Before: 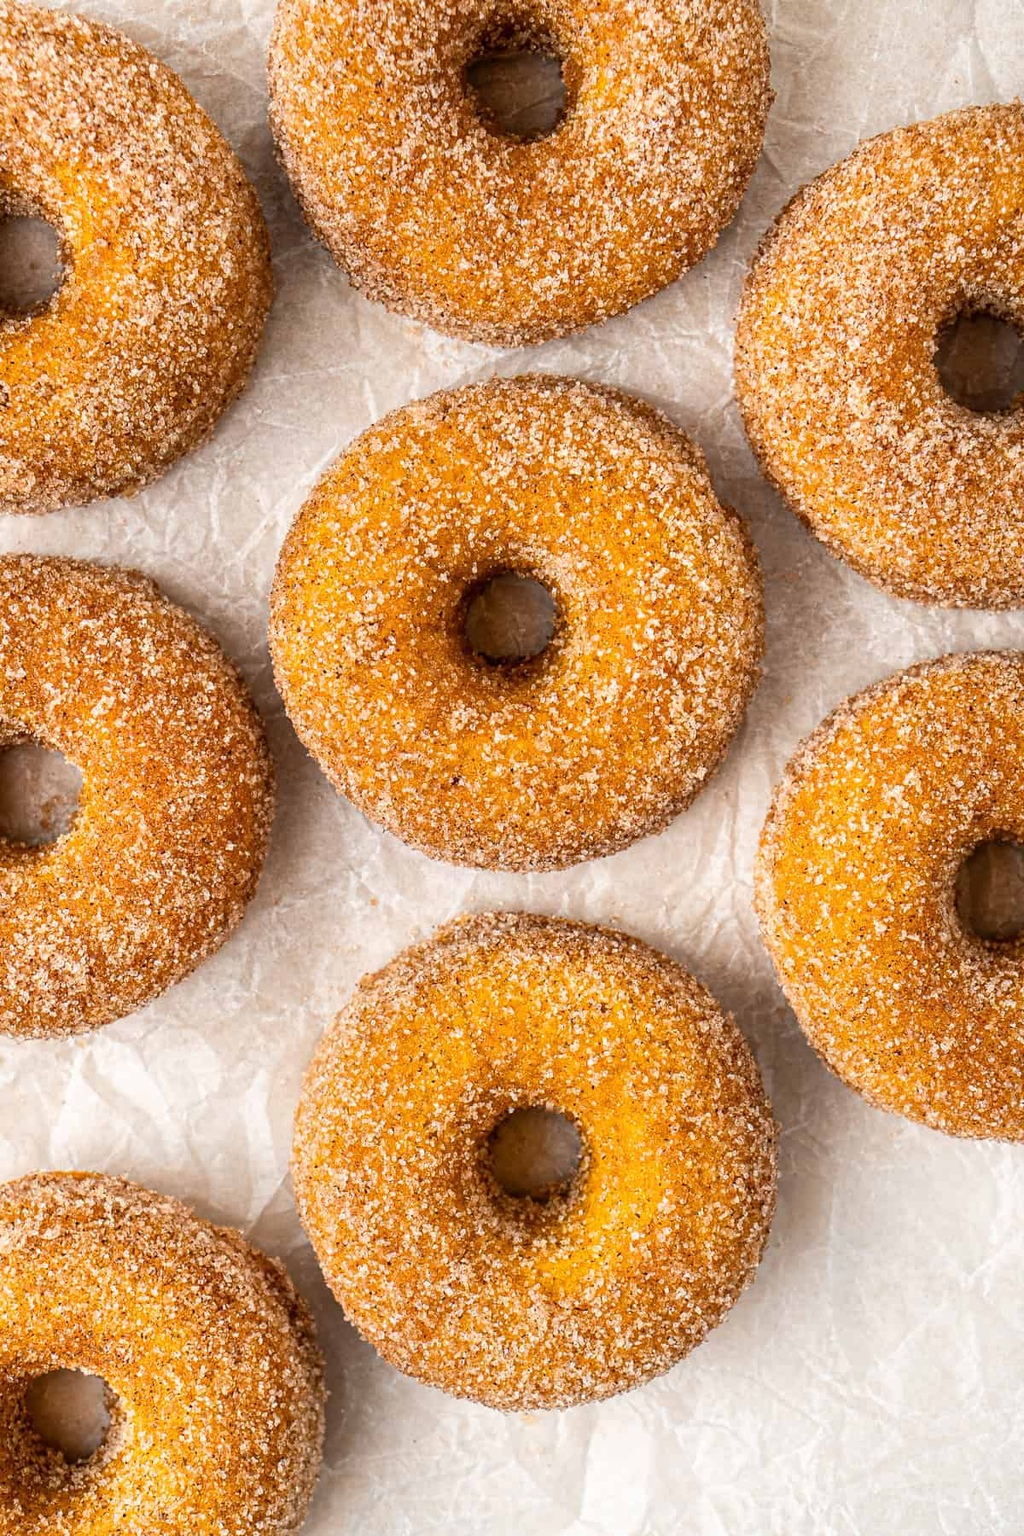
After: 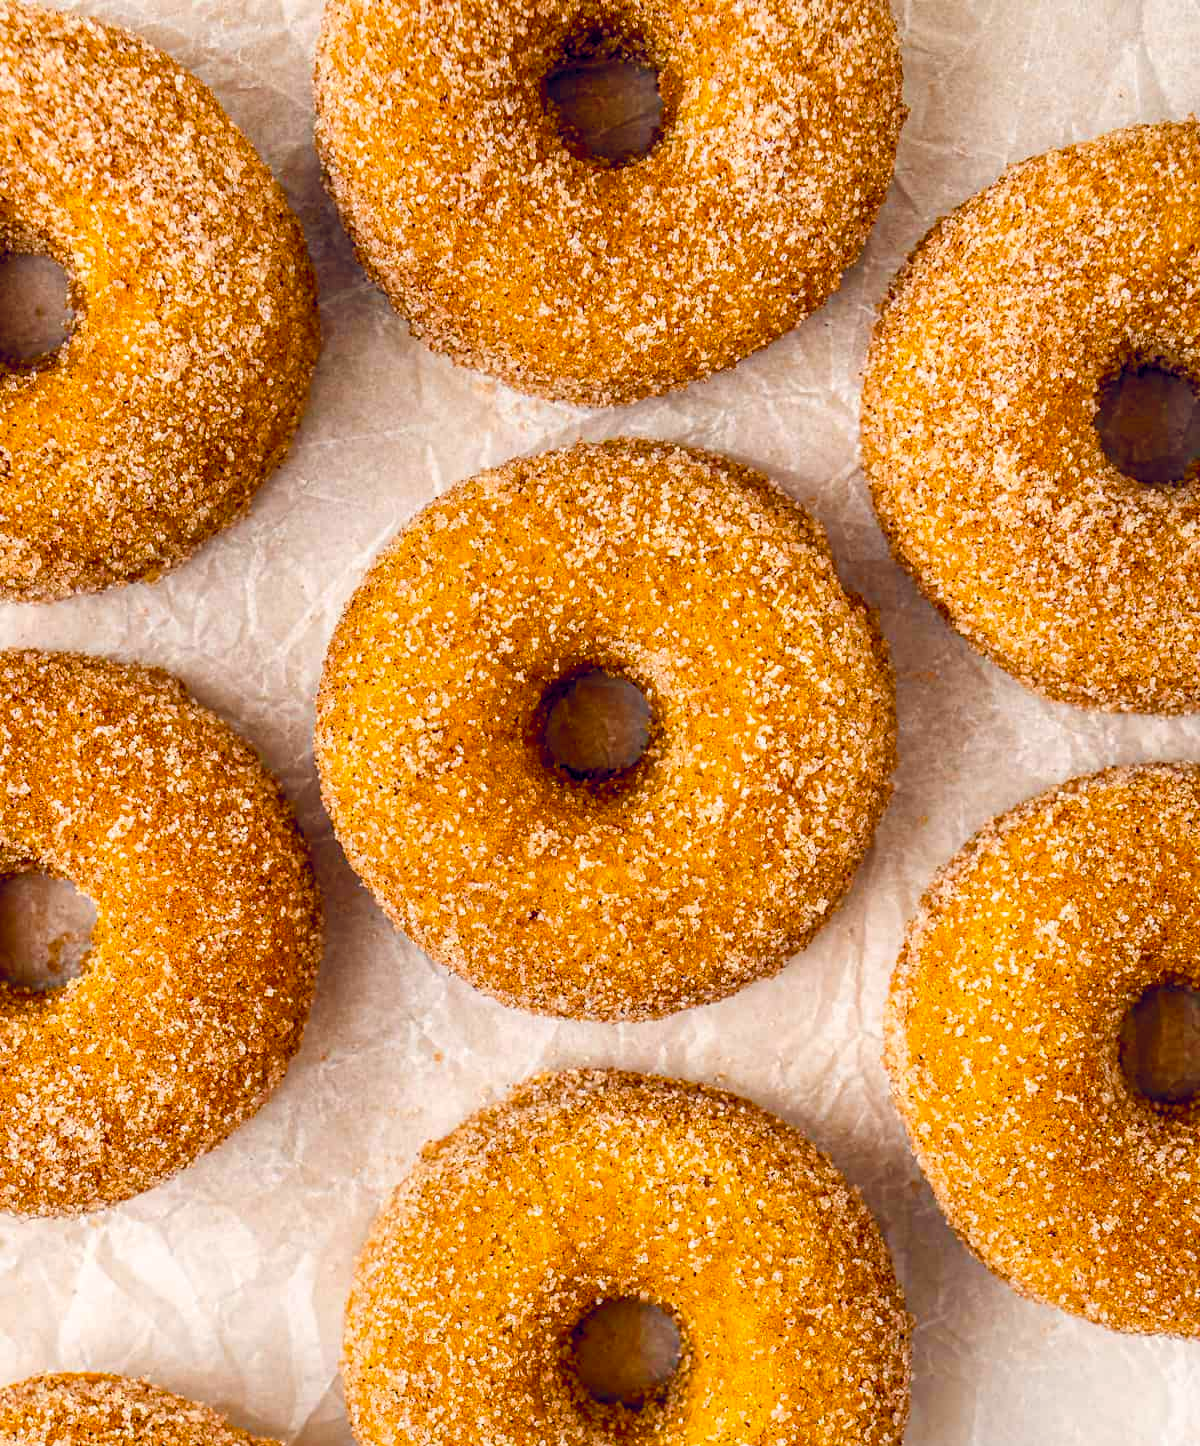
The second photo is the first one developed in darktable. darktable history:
crop: bottom 19.662%
color balance rgb: shadows lift › chroma 4.134%, shadows lift › hue 253.12°, highlights gain › chroma 1.011%, highlights gain › hue 60.28°, global offset › chroma 0.132%, global offset › hue 253.06°, linear chroma grading › global chroma 8.99%, perceptual saturation grading › global saturation 45.568%, perceptual saturation grading › highlights -50.051%, perceptual saturation grading › shadows 30.639%, global vibrance 30.309%
